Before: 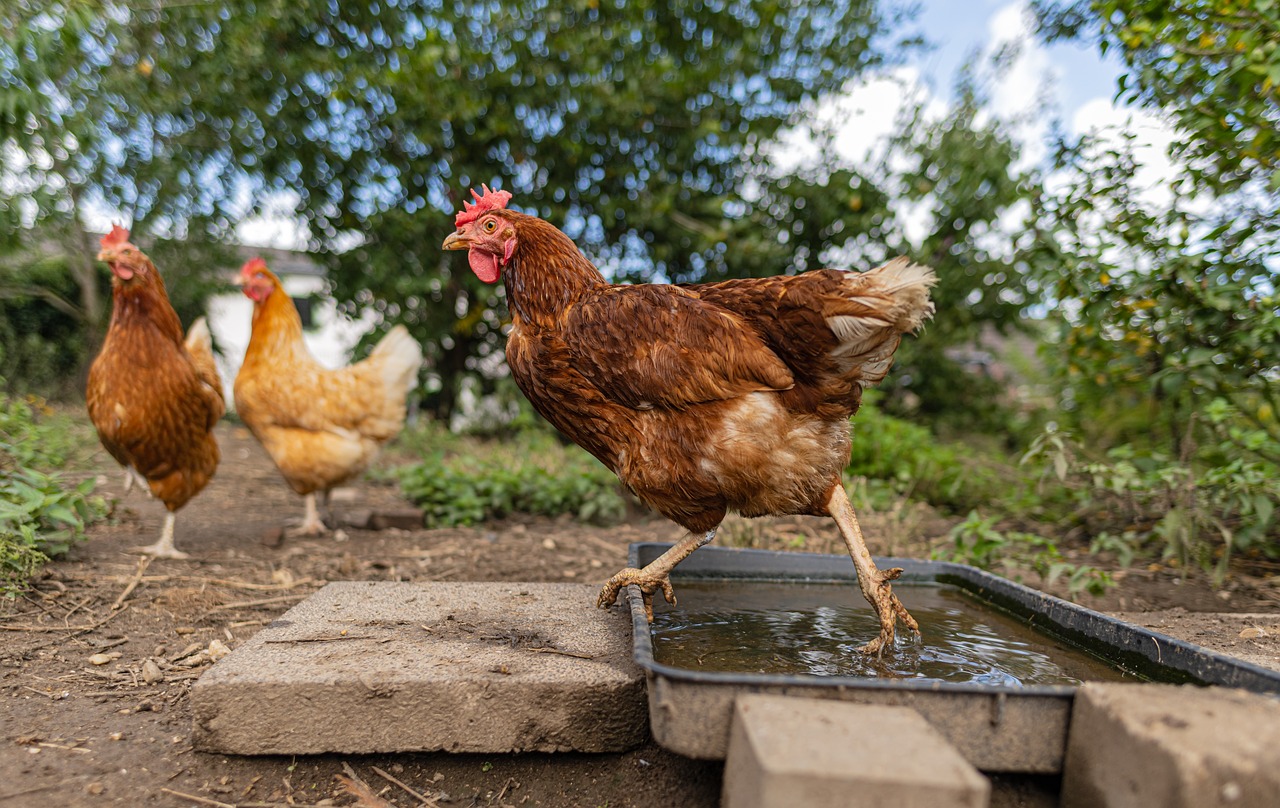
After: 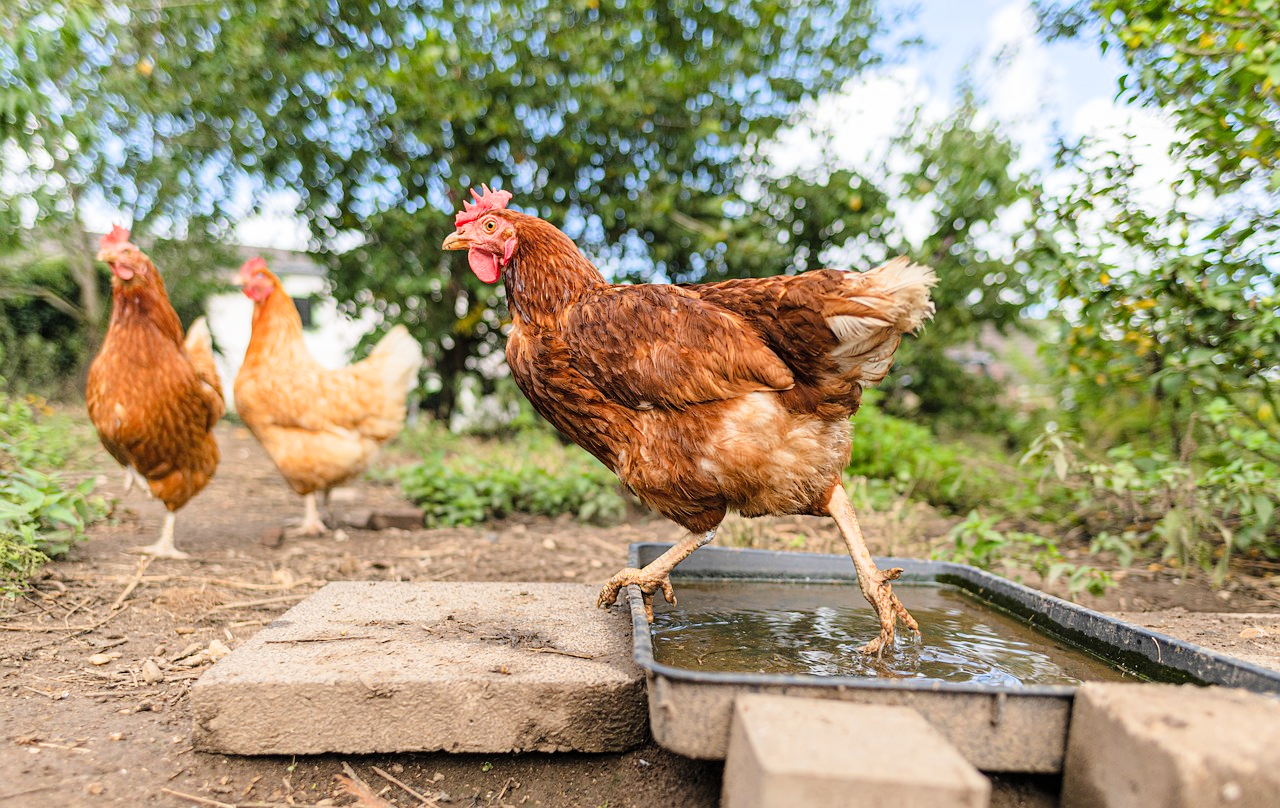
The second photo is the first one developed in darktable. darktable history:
exposure: black level correction 0, exposure 1.125 EV, compensate exposure bias true, compensate highlight preservation false
filmic rgb: black relative exposure -8.15 EV, white relative exposure 3.76 EV, hardness 4.46
levels: levels [0, 0.478, 1]
